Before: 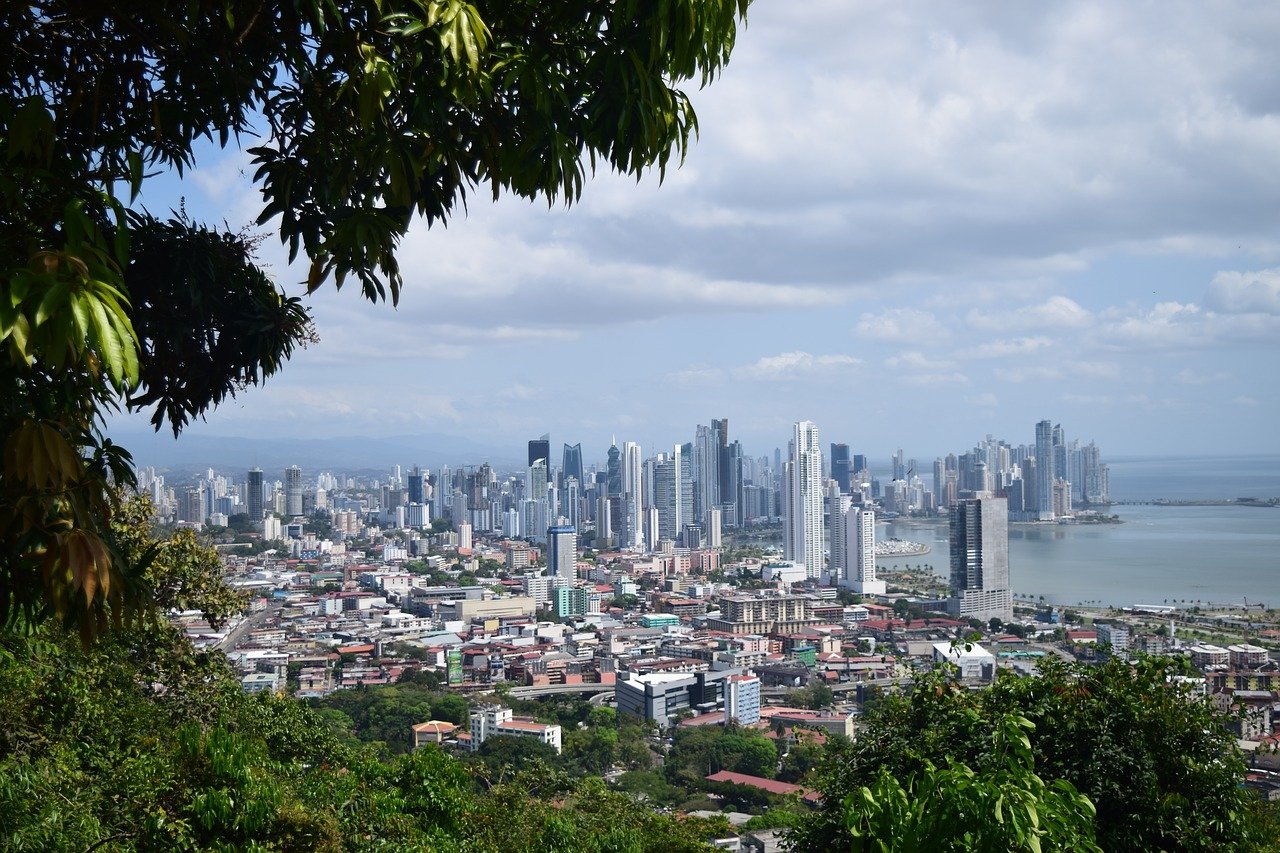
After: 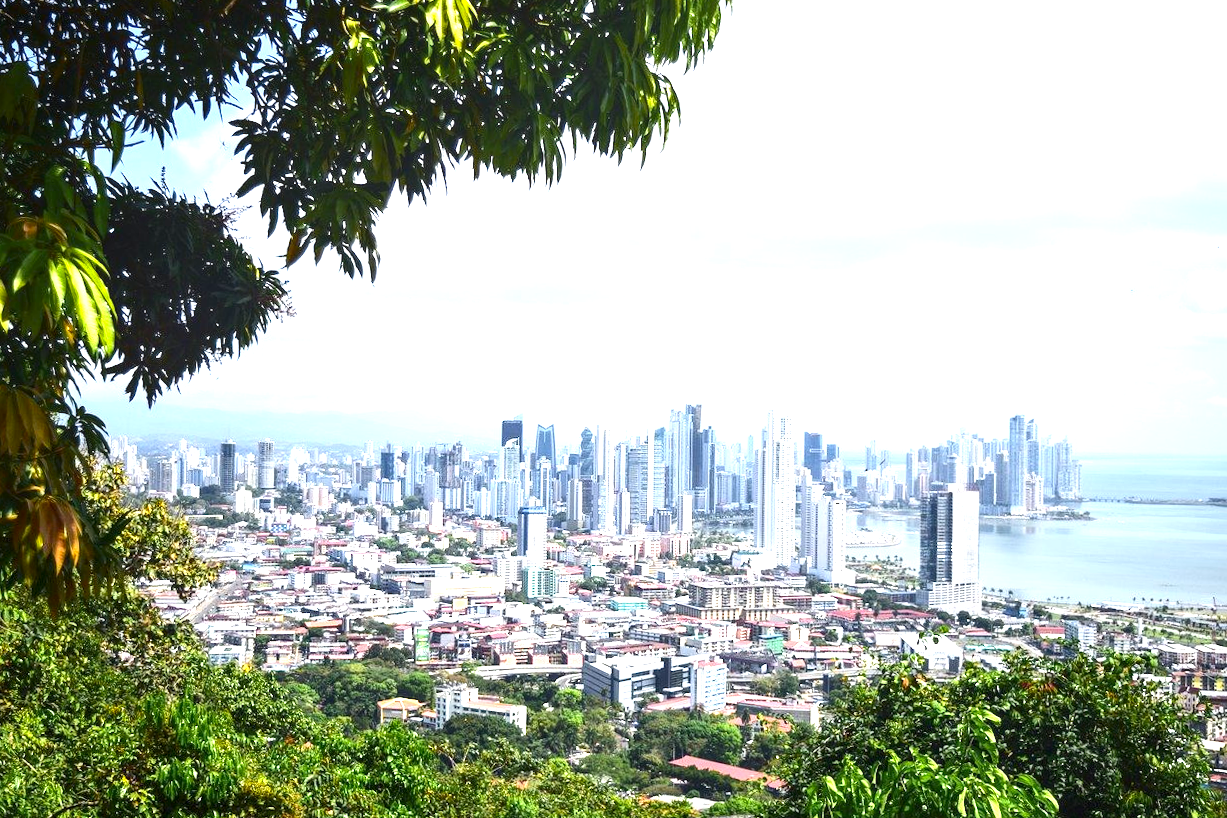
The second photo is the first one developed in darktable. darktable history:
contrast brightness saturation: contrast 0.144
crop and rotate: angle -1.64°
color zones: curves: ch0 [(0.224, 0.526) (0.75, 0.5)]; ch1 [(0.055, 0.526) (0.224, 0.761) (0.377, 0.526) (0.75, 0.5)]
local contrast: on, module defaults
exposure: black level correction 0, exposure 1.52 EV, compensate exposure bias true, compensate highlight preservation false
